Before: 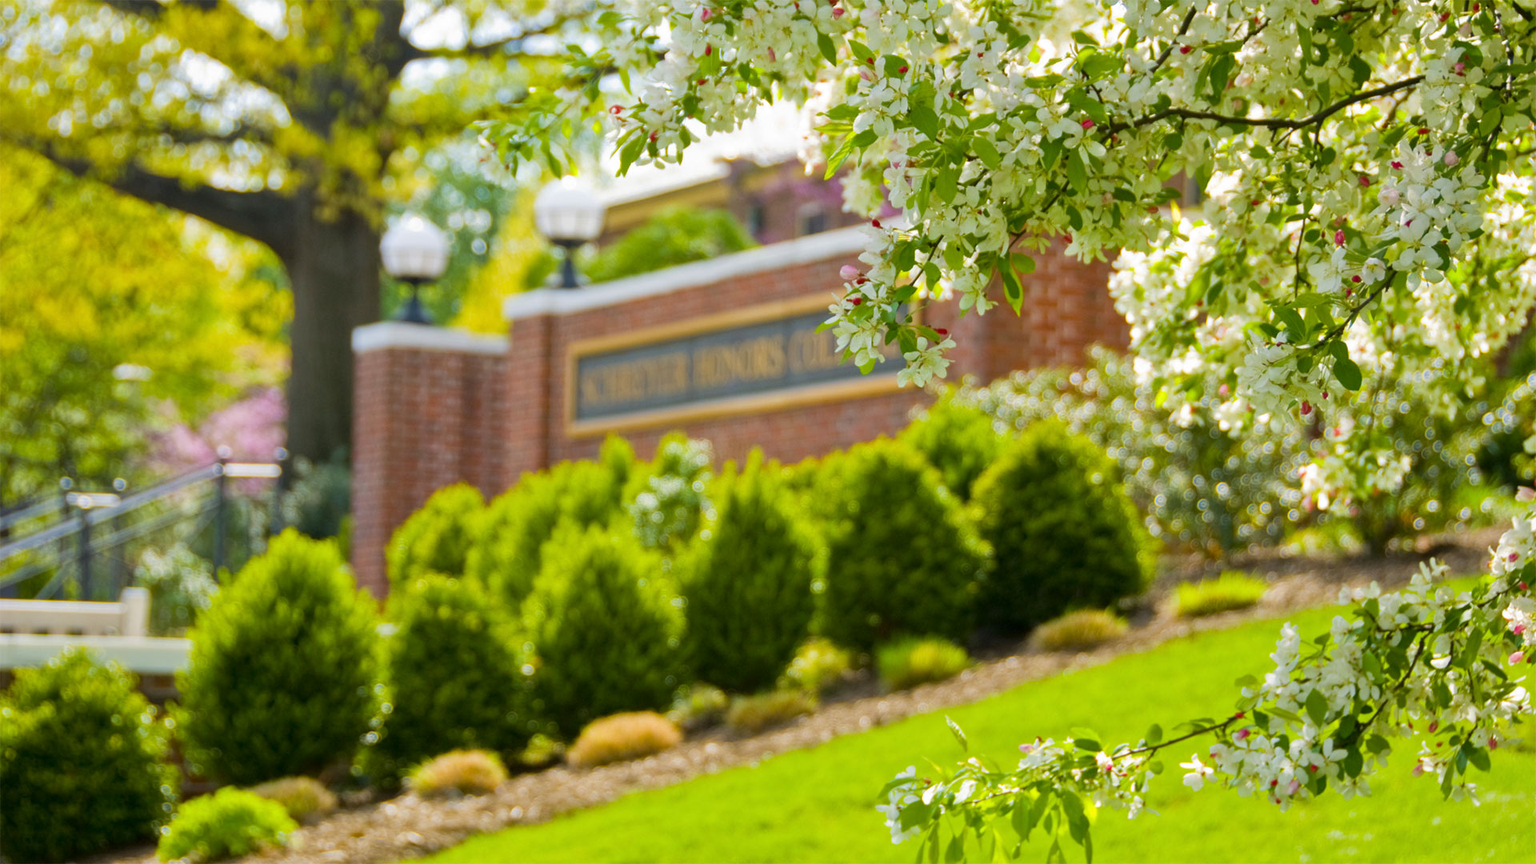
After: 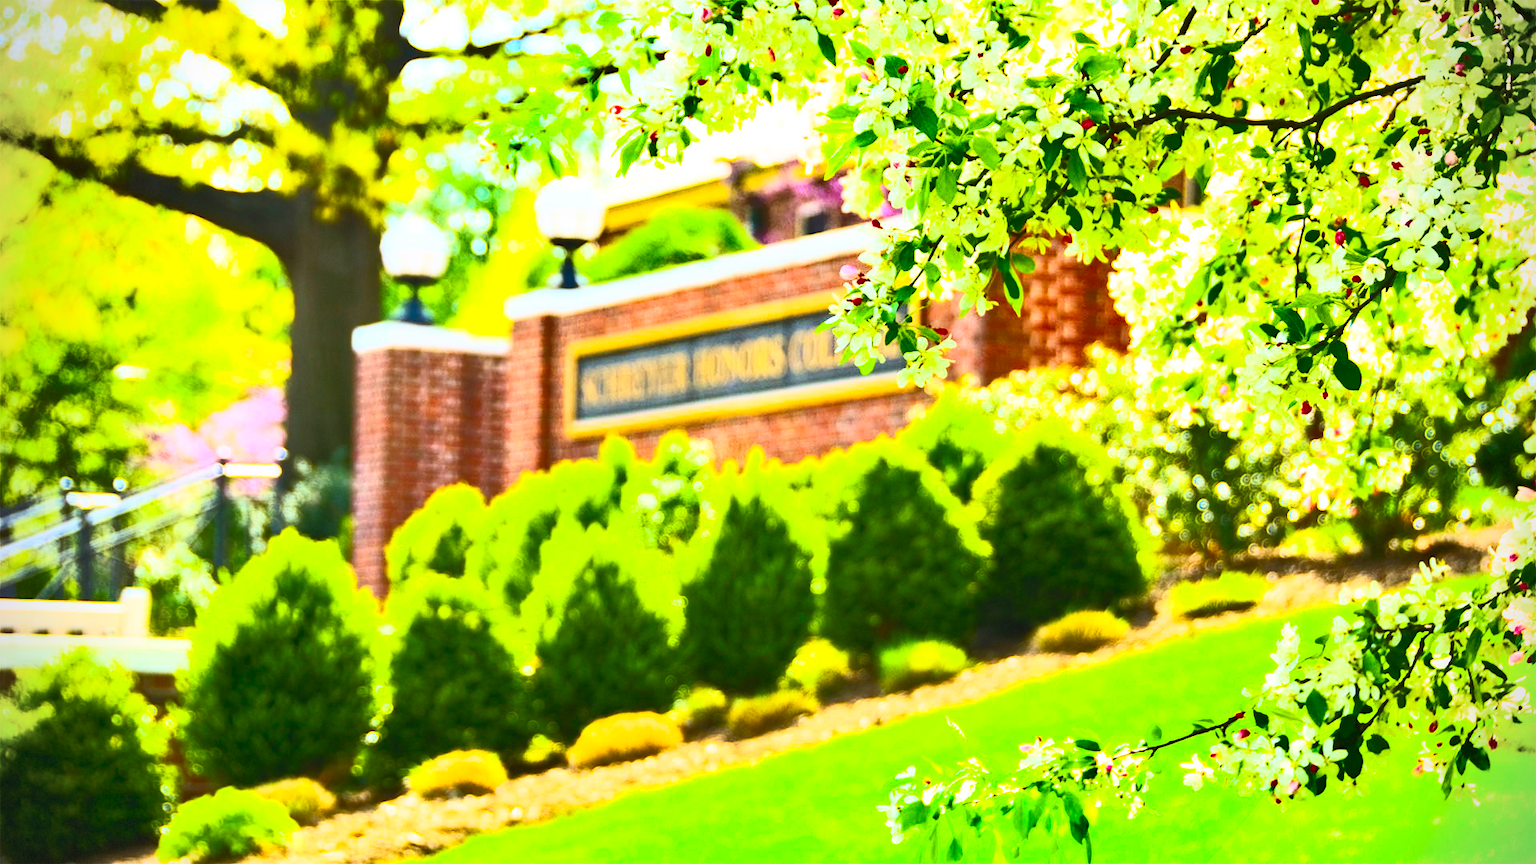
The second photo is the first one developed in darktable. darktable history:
vignetting: dithering 8-bit output, unbound false
shadows and highlights: low approximation 0.01, soften with gaussian
contrast brightness saturation: contrast 1, brightness 1, saturation 1
